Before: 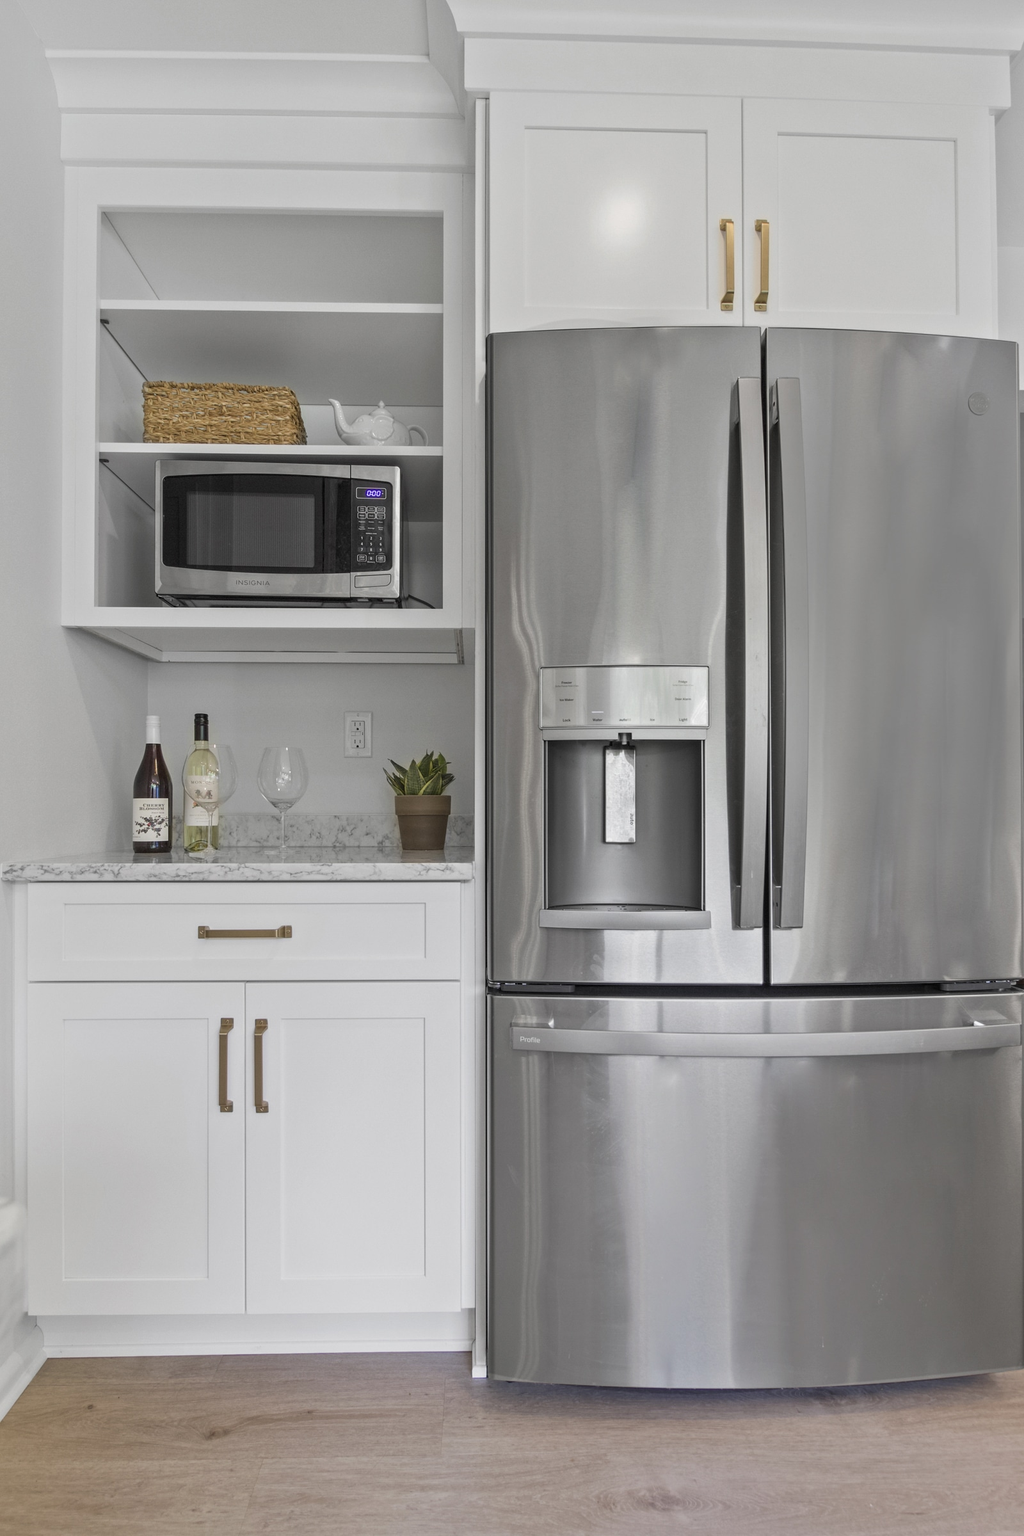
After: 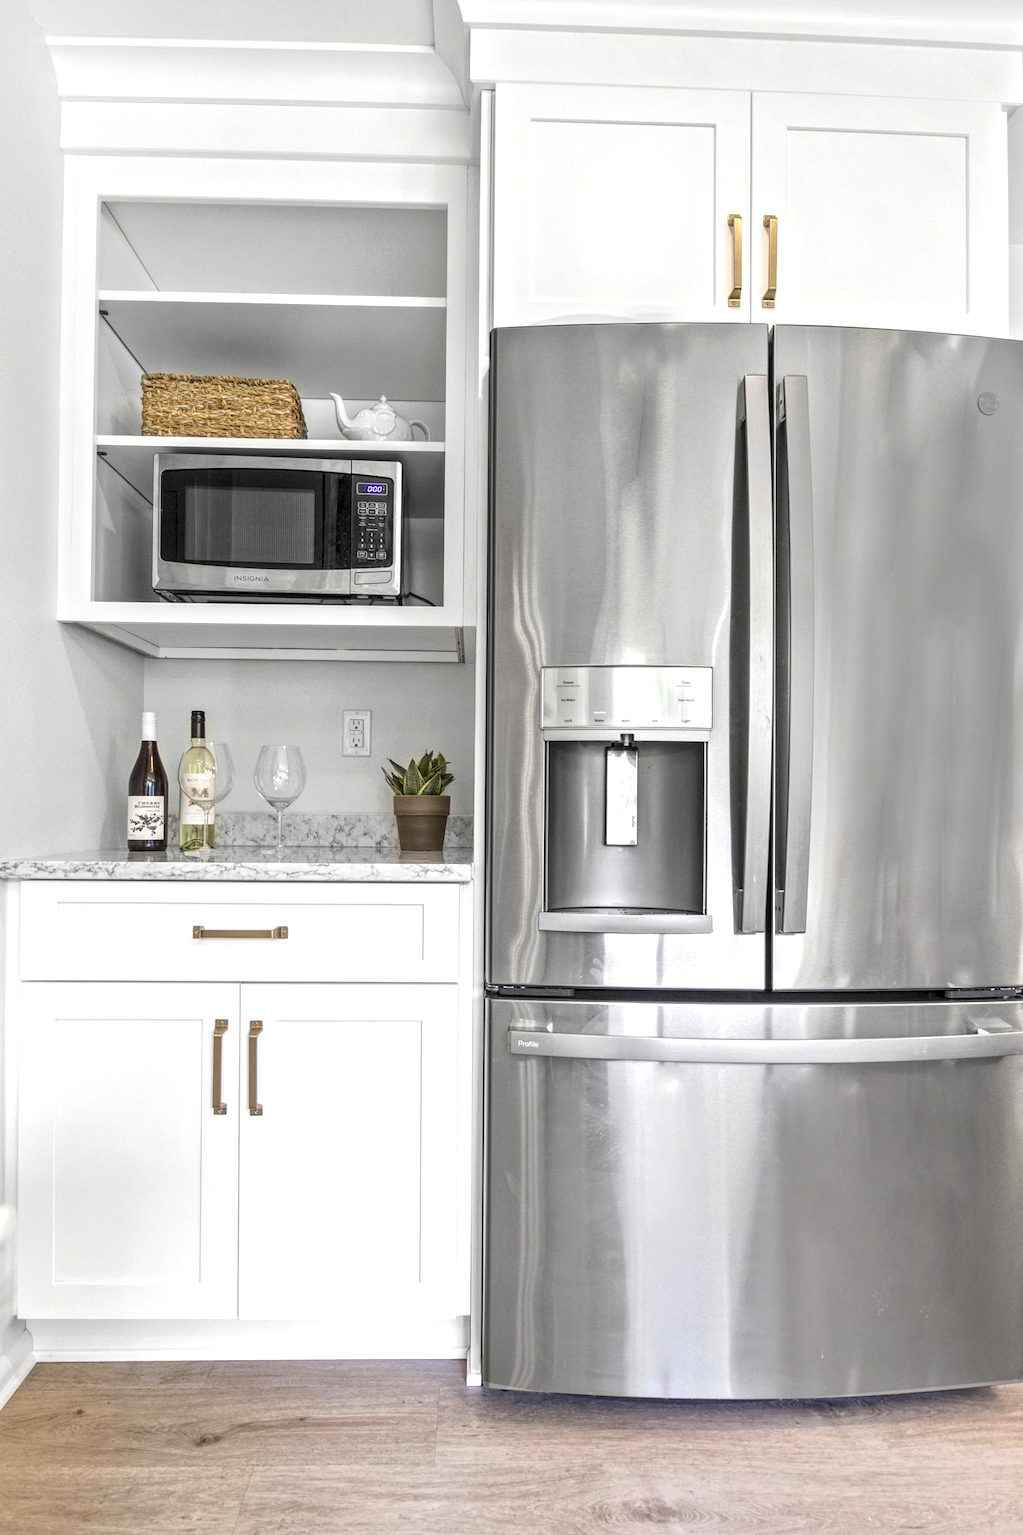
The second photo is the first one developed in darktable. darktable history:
crop and rotate: angle -0.493°
exposure: exposure 0.605 EV, compensate exposure bias true, compensate highlight preservation false
local contrast: highlights 101%, shadows 97%, detail 200%, midtone range 0.2
contrast brightness saturation: contrast 0.101, brightness 0.039, saturation 0.09
